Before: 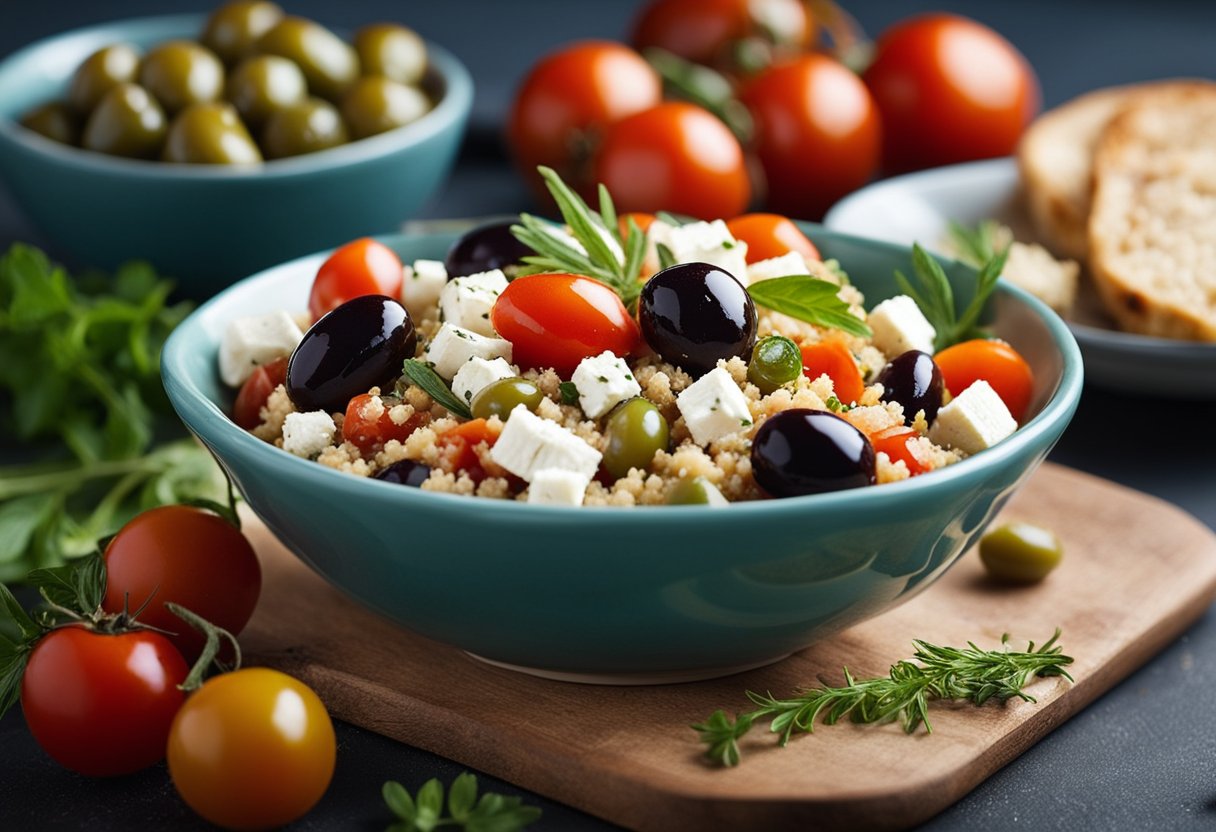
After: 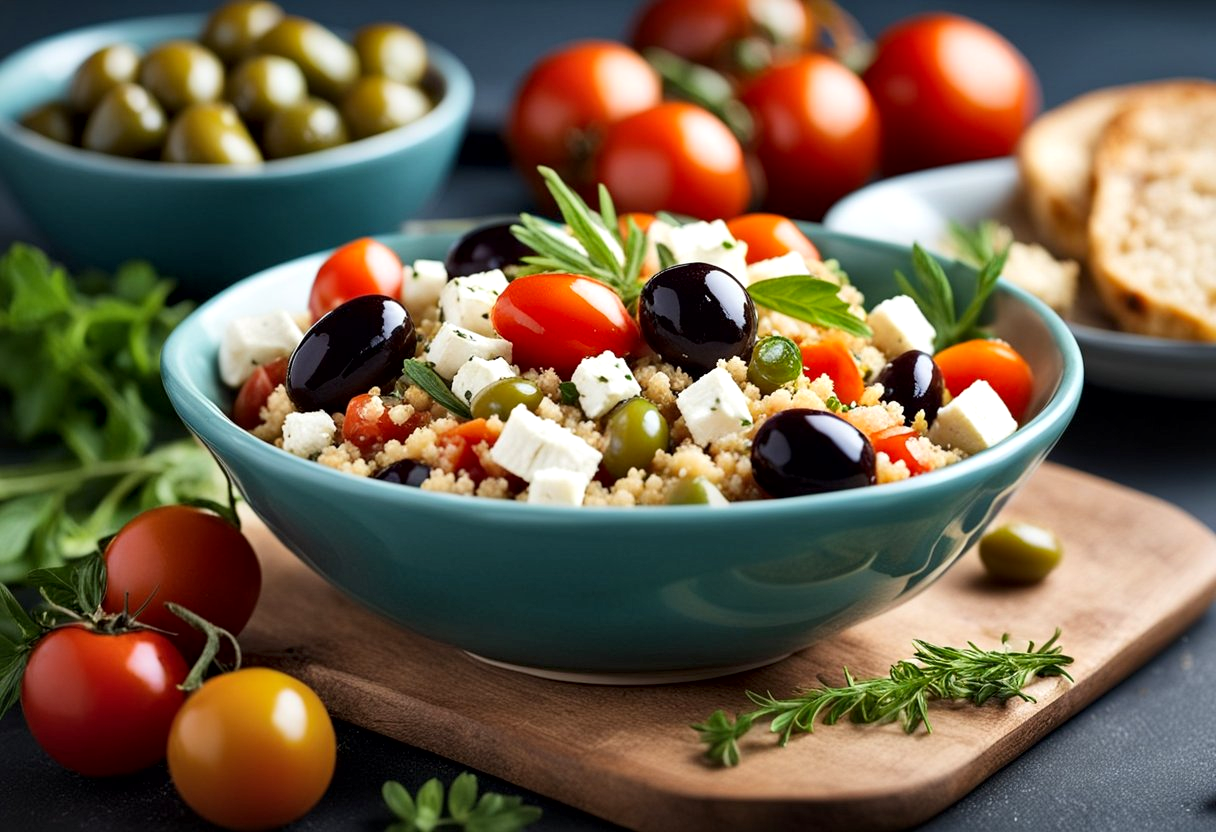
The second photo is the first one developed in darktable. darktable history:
local contrast: mode bilateral grid, contrast 25, coarseness 60, detail 152%, midtone range 0.2
contrast brightness saturation: contrast 0.031, brightness 0.056, saturation 0.125
